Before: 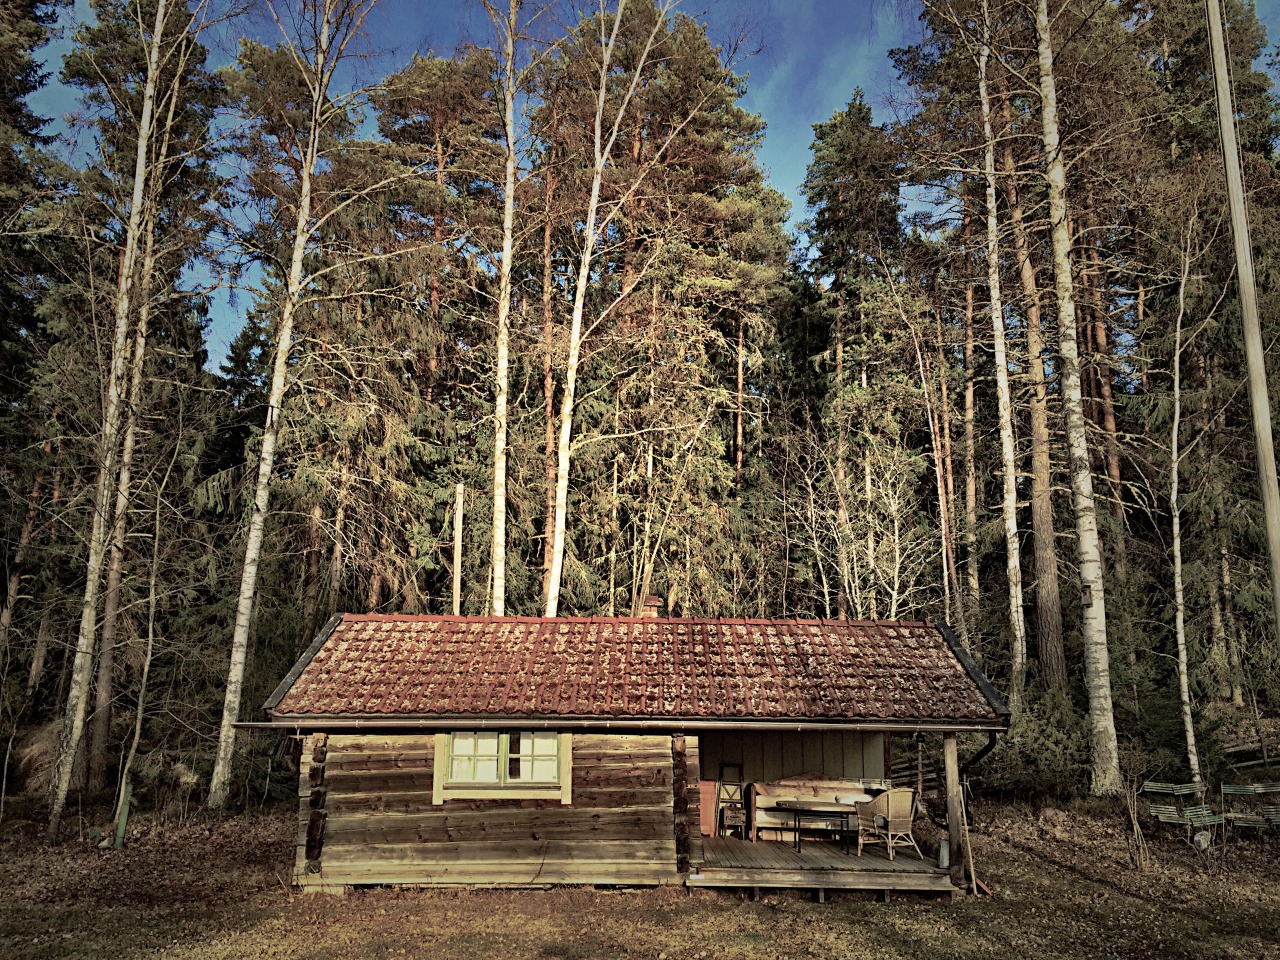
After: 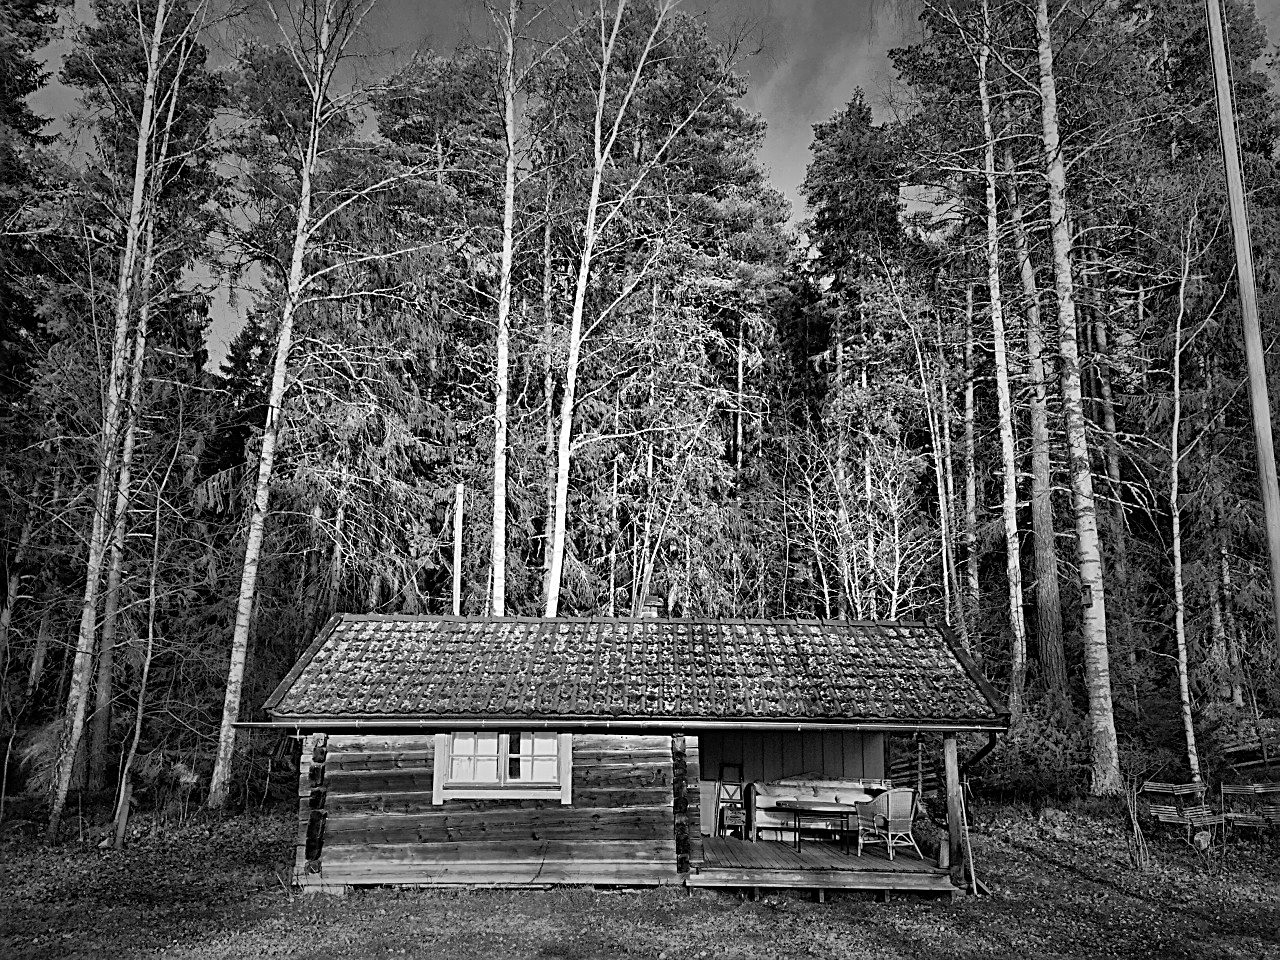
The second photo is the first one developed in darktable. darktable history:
sharpen: on, module defaults
monochrome: on, module defaults
tone equalizer: on, module defaults
